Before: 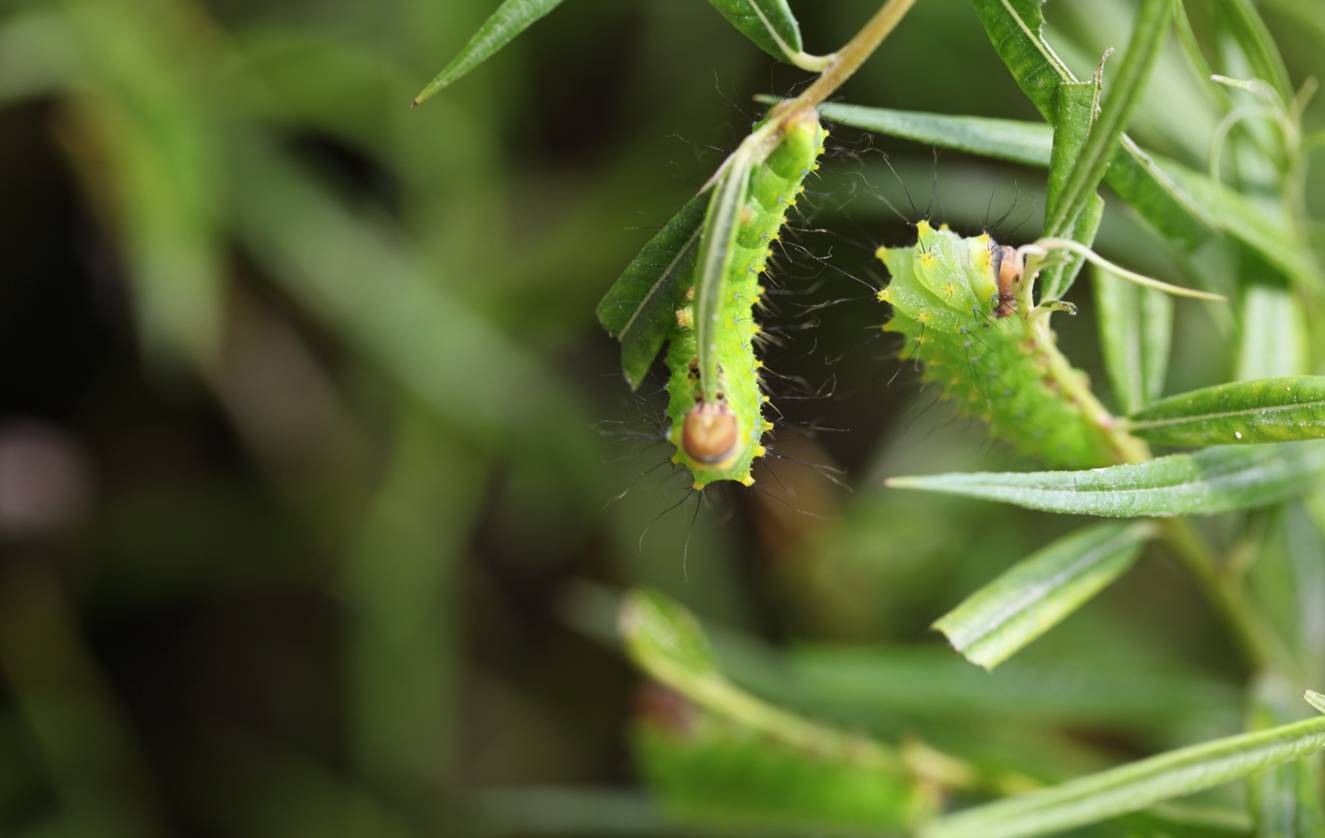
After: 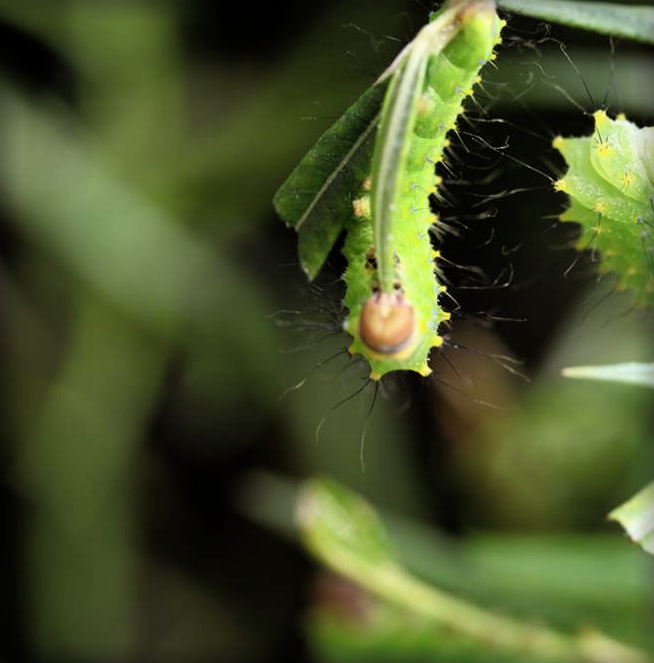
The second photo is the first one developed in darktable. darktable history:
filmic rgb: black relative exposure -8.74 EV, white relative exposure 2.67 EV, target black luminance 0%, target white luminance 99.909%, hardness 6.27, latitude 74.58%, contrast 1.315, highlights saturation mix -5.08%
crop and rotate: angle 0.011°, left 24.404%, top 13.161%, right 26.158%, bottom 7.62%
vignetting: fall-off start 93.56%, fall-off radius 6.12%, brightness -0.422, saturation -0.192, automatic ratio true, width/height ratio 1.332, shape 0.042
shadows and highlights: shadows 24.82, highlights -26.5
